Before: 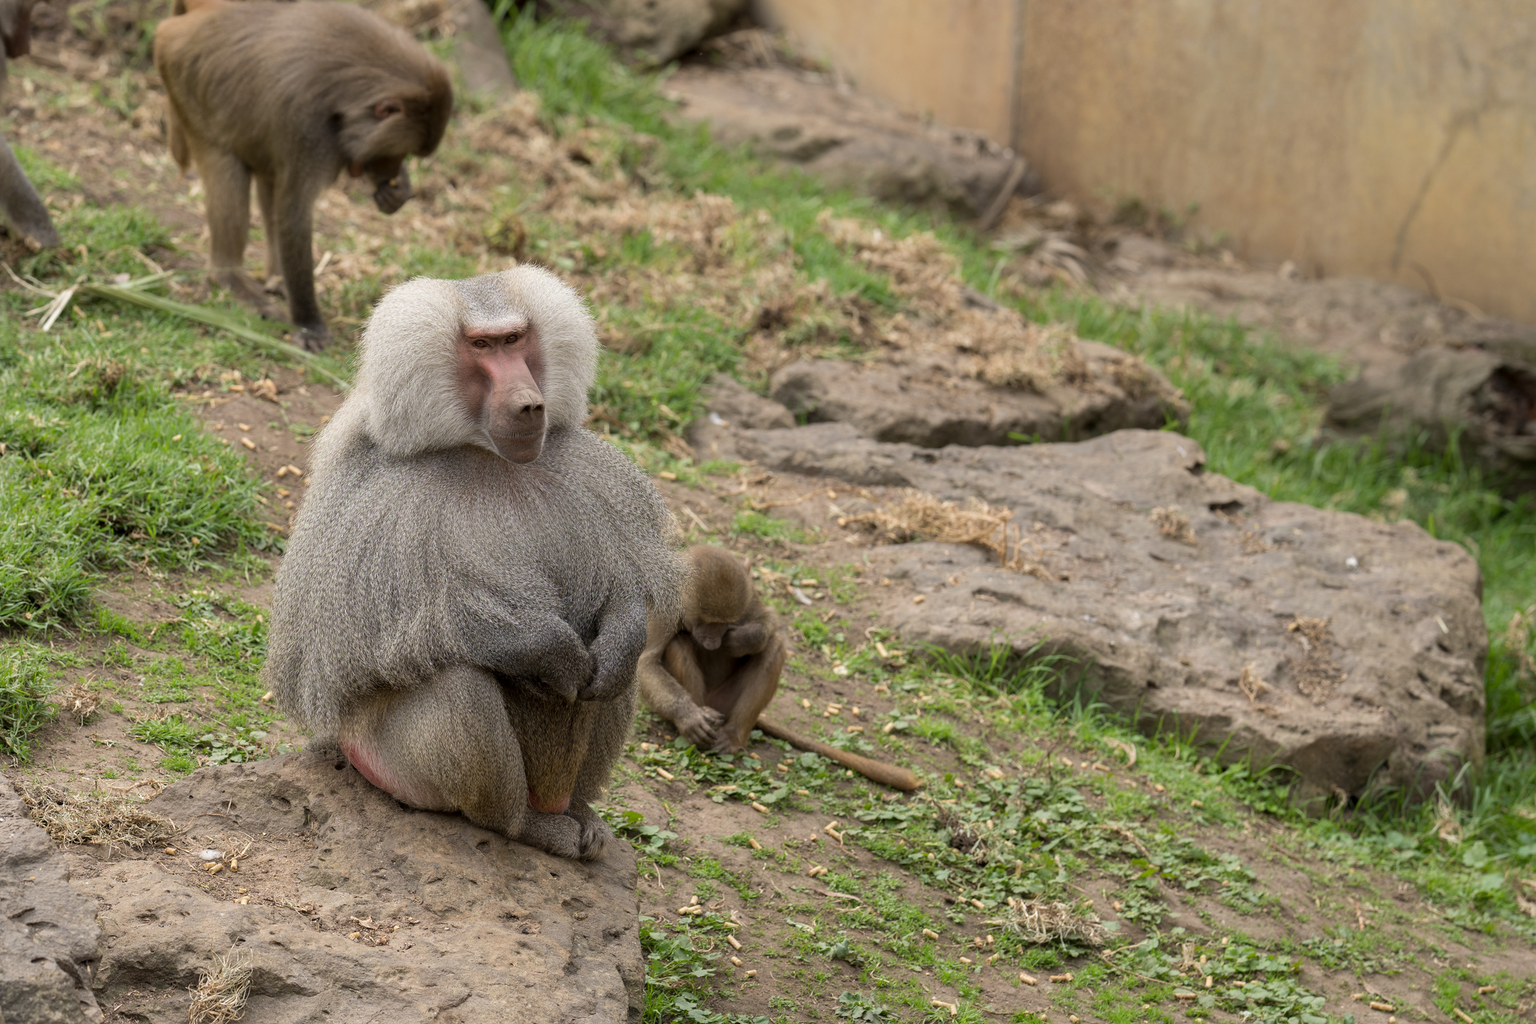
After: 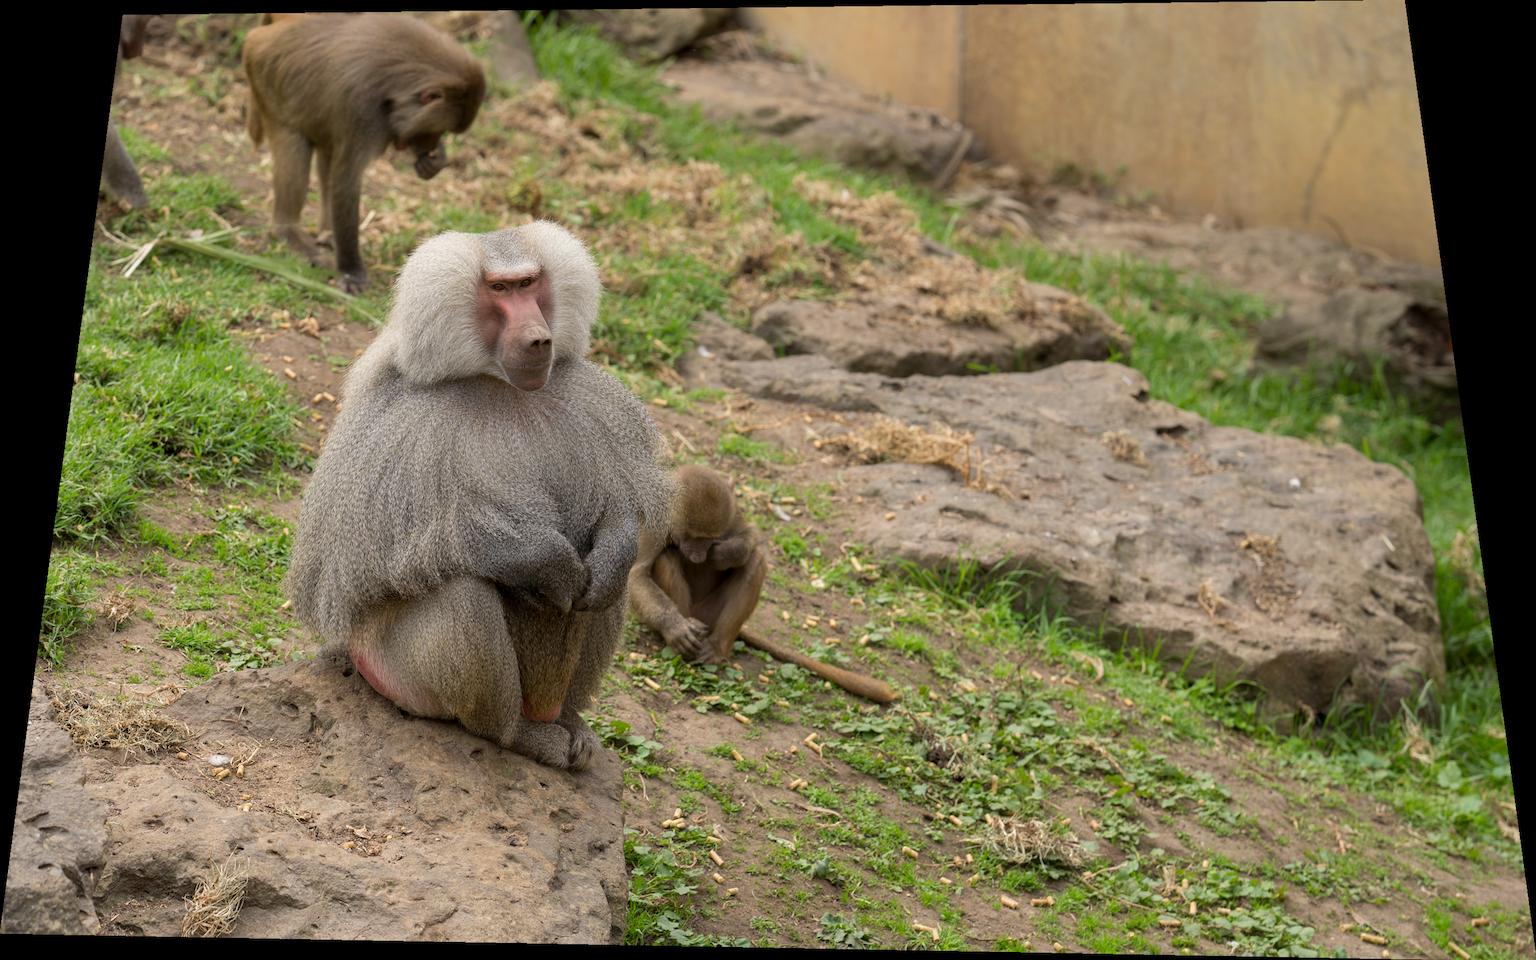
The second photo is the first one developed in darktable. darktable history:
contrast brightness saturation: saturation 0.18
rotate and perspective: rotation 0.128°, lens shift (vertical) -0.181, lens shift (horizontal) -0.044, shear 0.001, automatic cropping off
